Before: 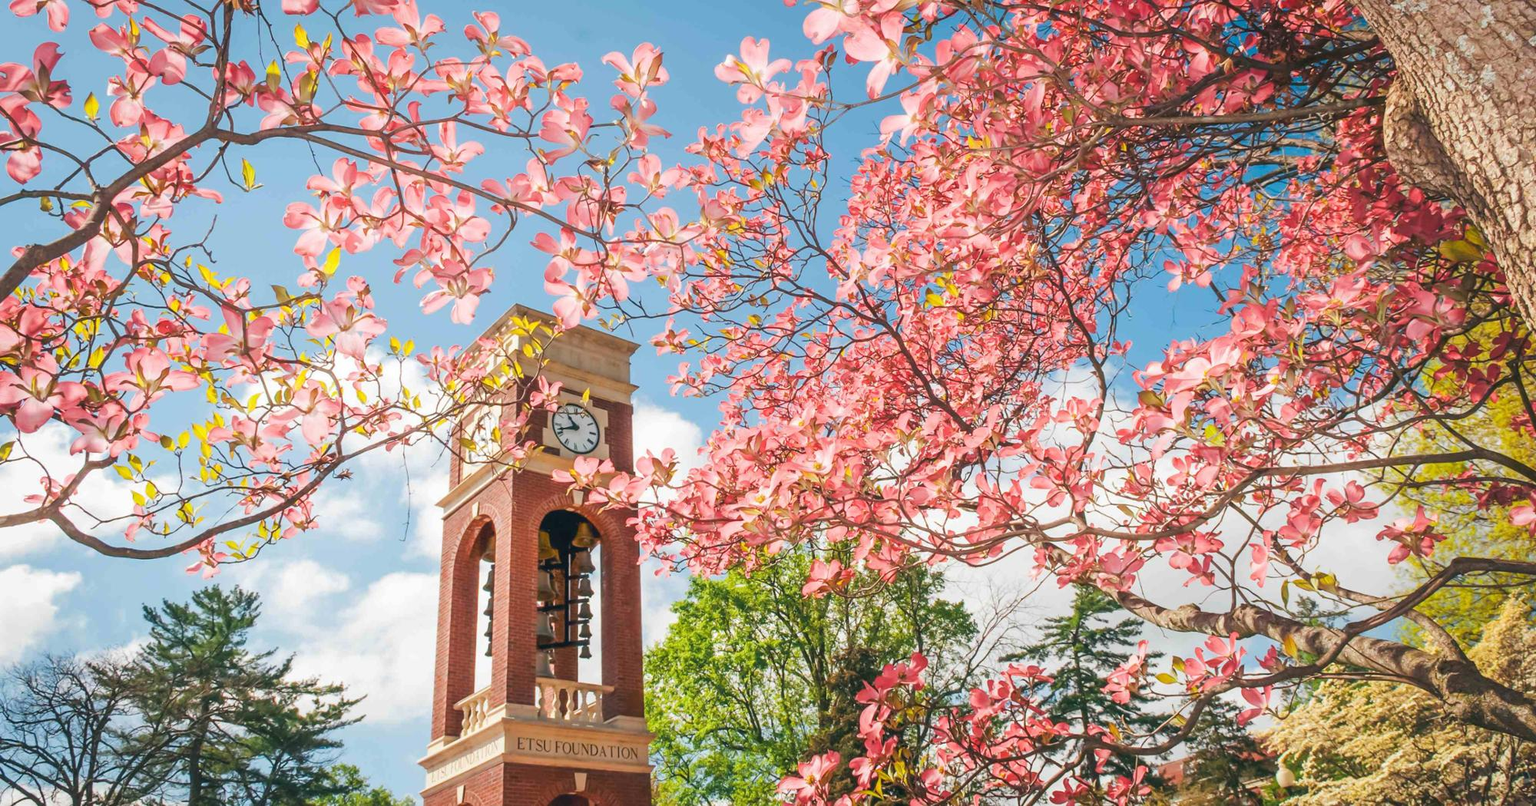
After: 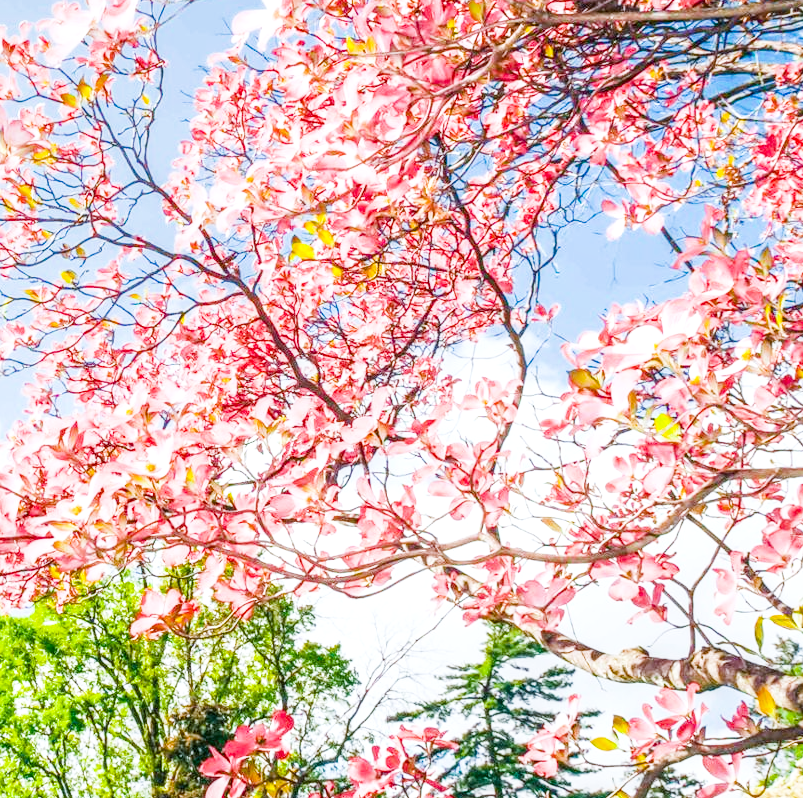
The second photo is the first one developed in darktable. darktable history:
white balance: red 0.924, blue 1.095
color balance rgb: perceptual saturation grading › global saturation 20%, global vibrance 20%
exposure: black level correction 0, exposure 1.45 EV, compensate exposure bias true, compensate highlight preservation false
sigmoid: contrast 1.54, target black 0
local contrast: detail 150%
crop: left 45.721%, top 13.393%, right 14.118%, bottom 10.01%
